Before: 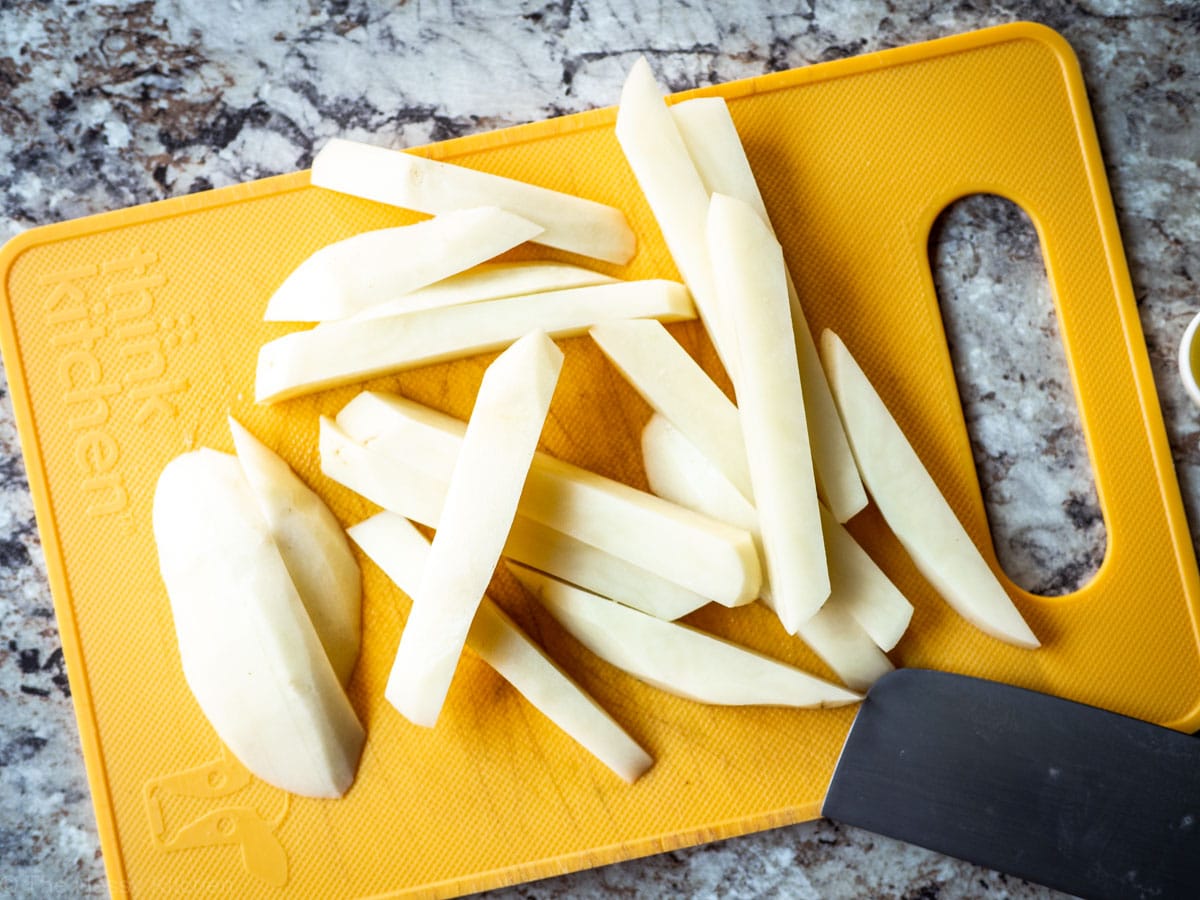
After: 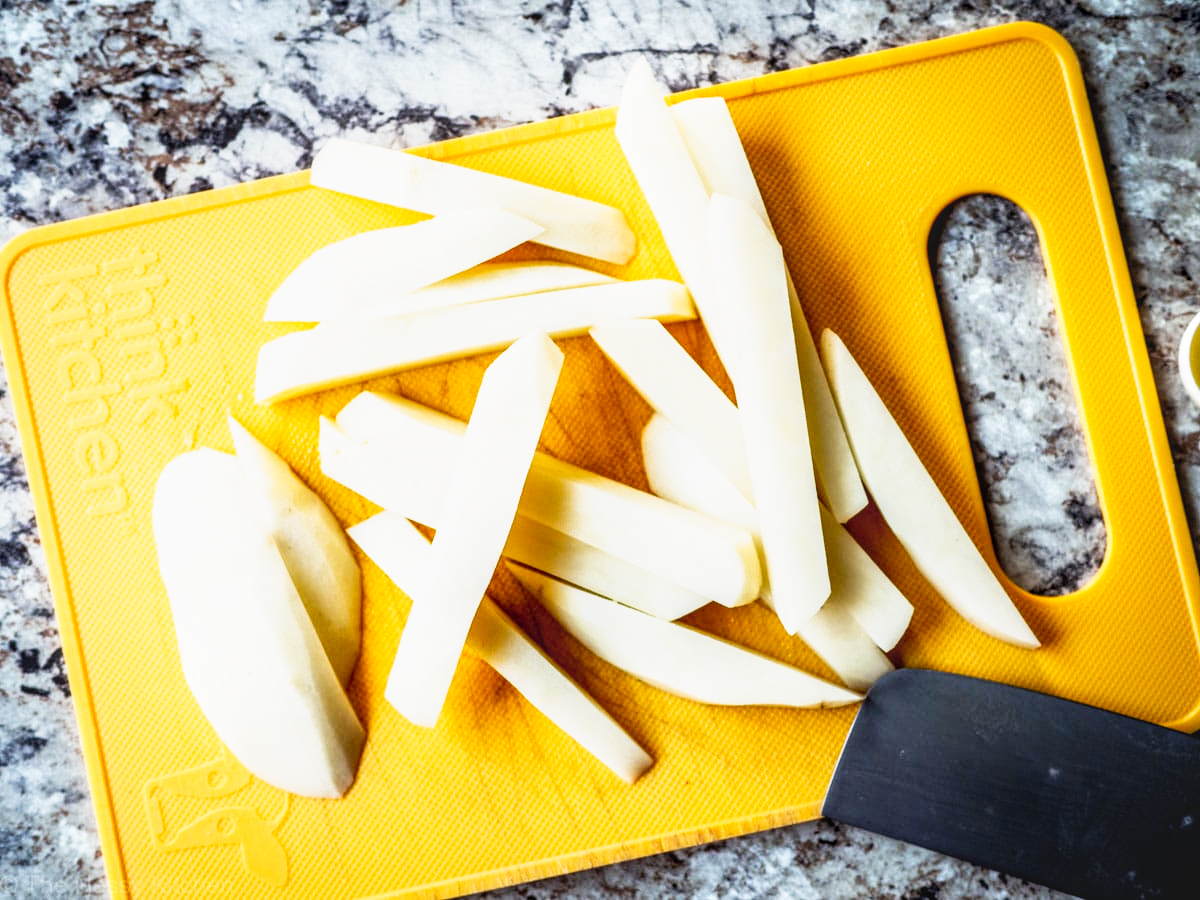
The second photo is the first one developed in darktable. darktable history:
exposure: black level correction 0.001, compensate highlight preservation false
local contrast: detail 130%
tone curve: curves: ch0 [(0, 0.049) (0.113, 0.084) (0.285, 0.301) (0.673, 0.796) (0.845, 0.932) (0.994, 0.971)]; ch1 [(0, 0) (0.456, 0.424) (0.498, 0.5) (0.57, 0.557) (0.631, 0.635) (1, 1)]; ch2 [(0, 0) (0.395, 0.398) (0.44, 0.456) (0.502, 0.507) (0.55, 0.559) (0.67, 0.702) (1, 1)], preserve colors none
